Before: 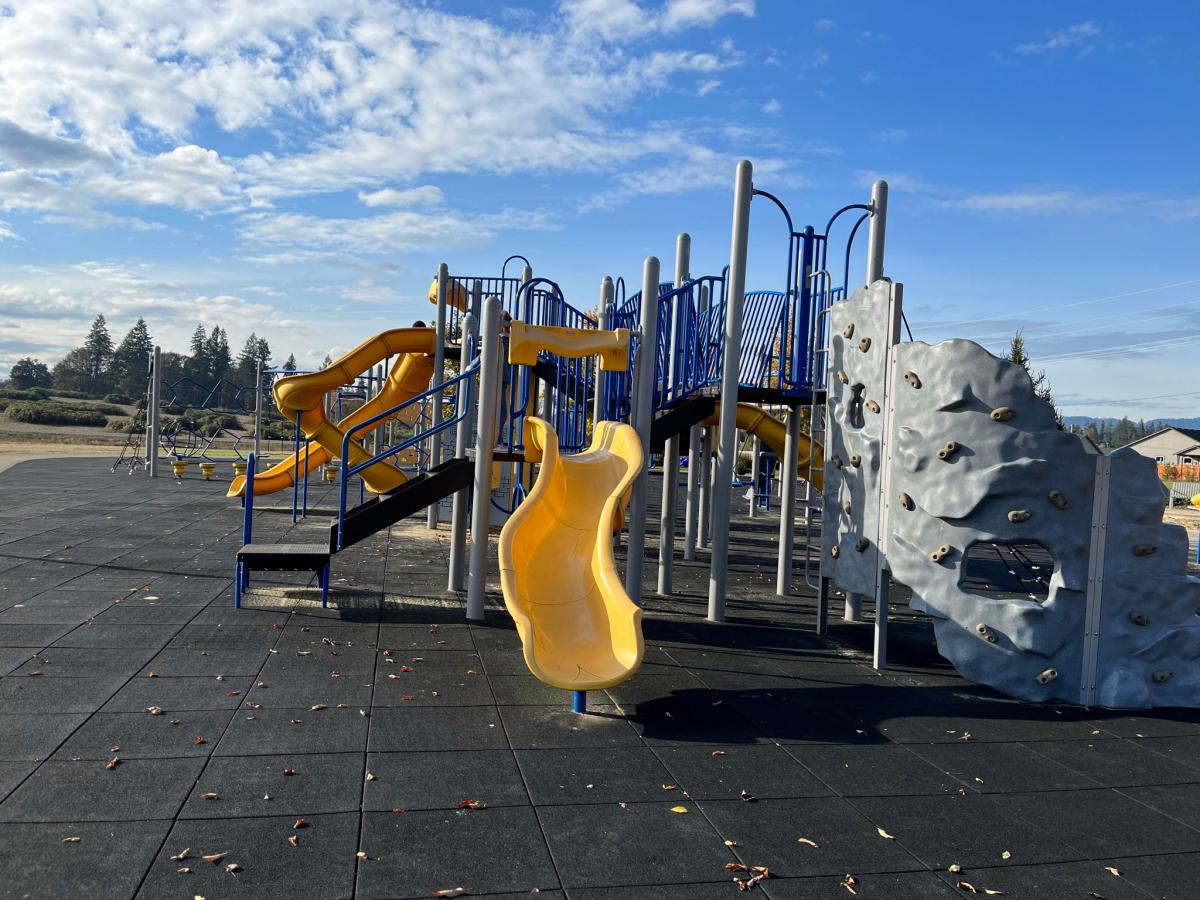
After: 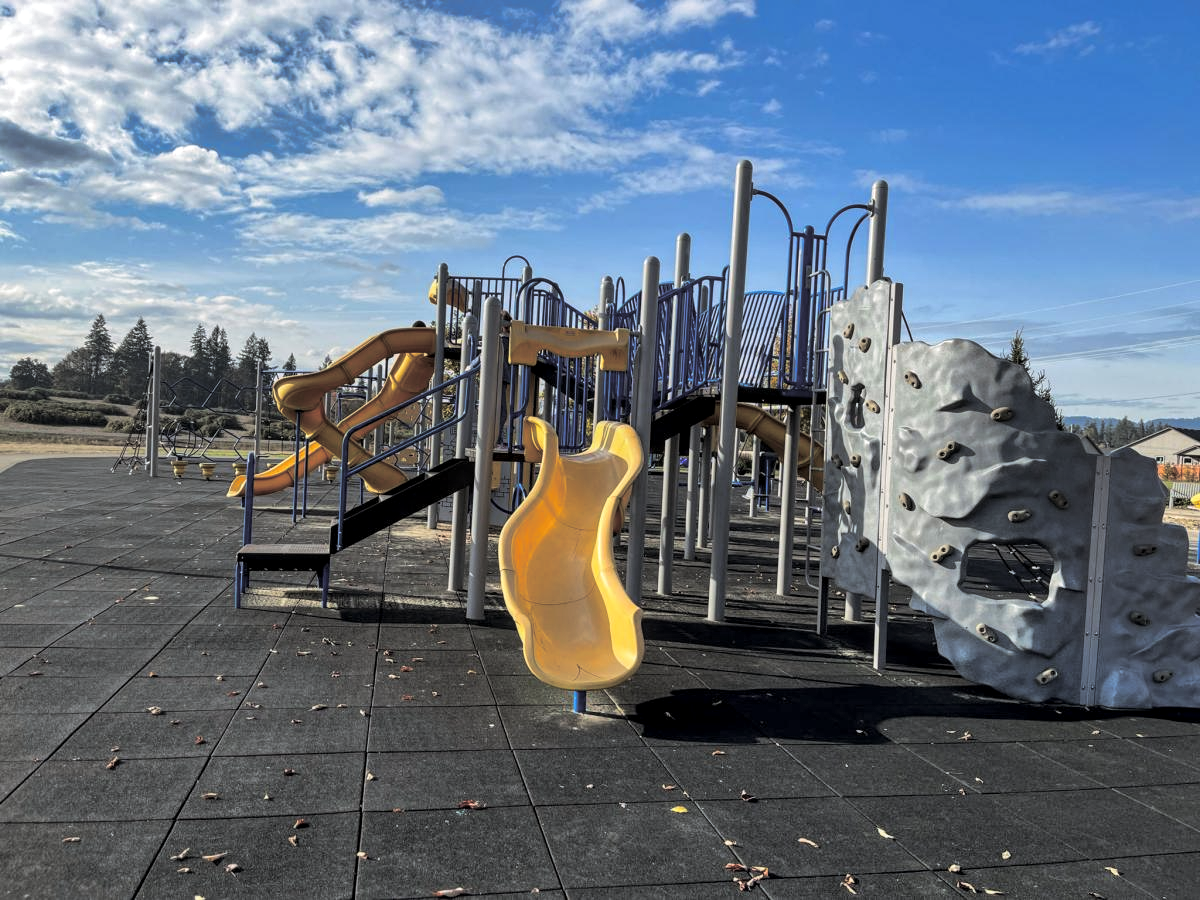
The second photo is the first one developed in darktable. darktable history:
local contrast: on, module defaults
shadows and highlights: soften with gaussian
split-toning: shadows › hue 36°, shadows › saturation 0.05, highlights › hue 10.8°, highlights › saturation 0.15, compress 40%
